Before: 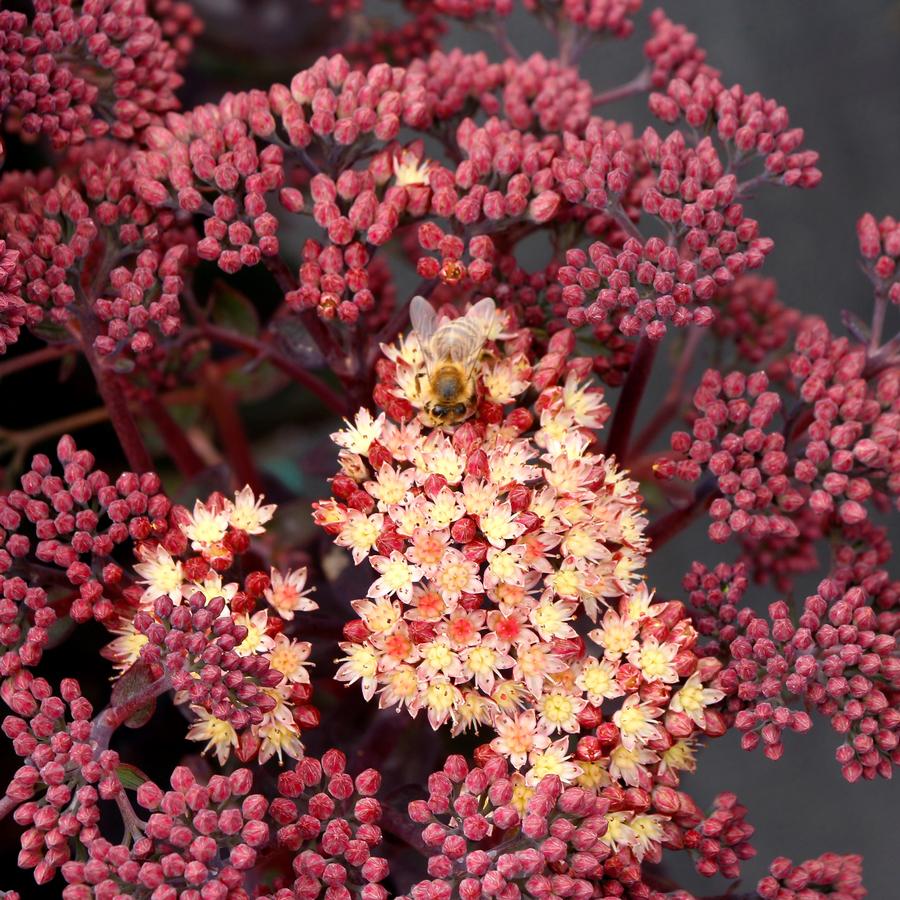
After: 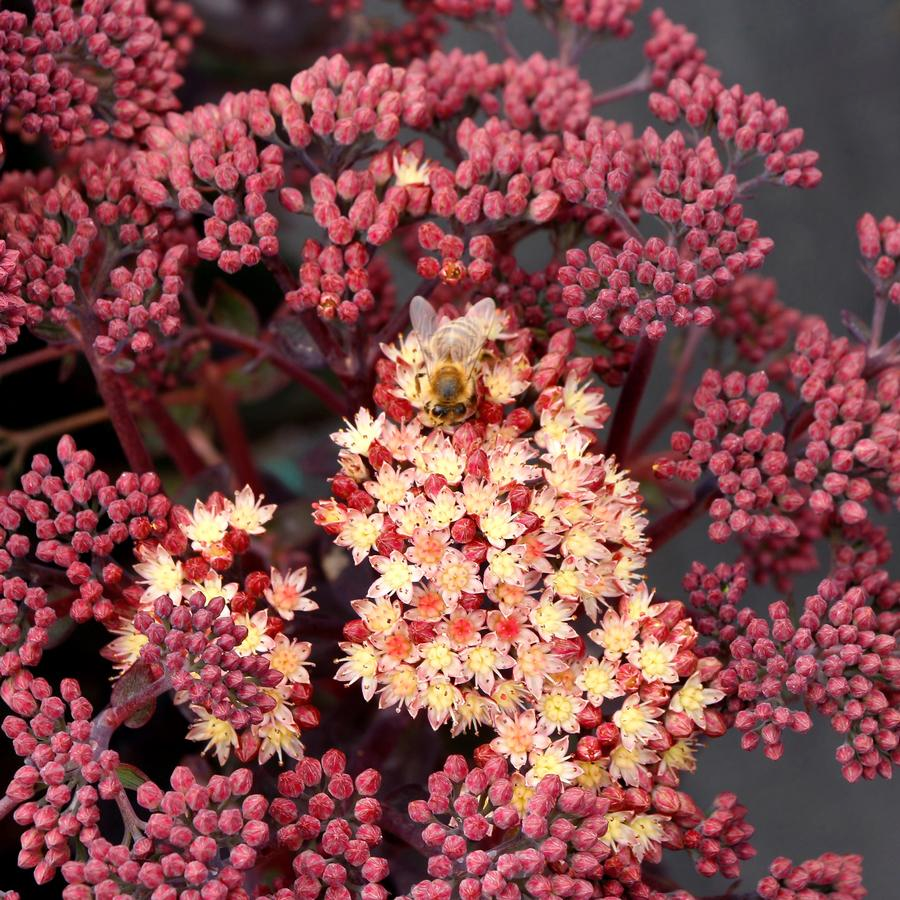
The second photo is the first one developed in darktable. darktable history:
shadows and highlights: shadows 34.41, highlights -34.9, soften with gaussian
